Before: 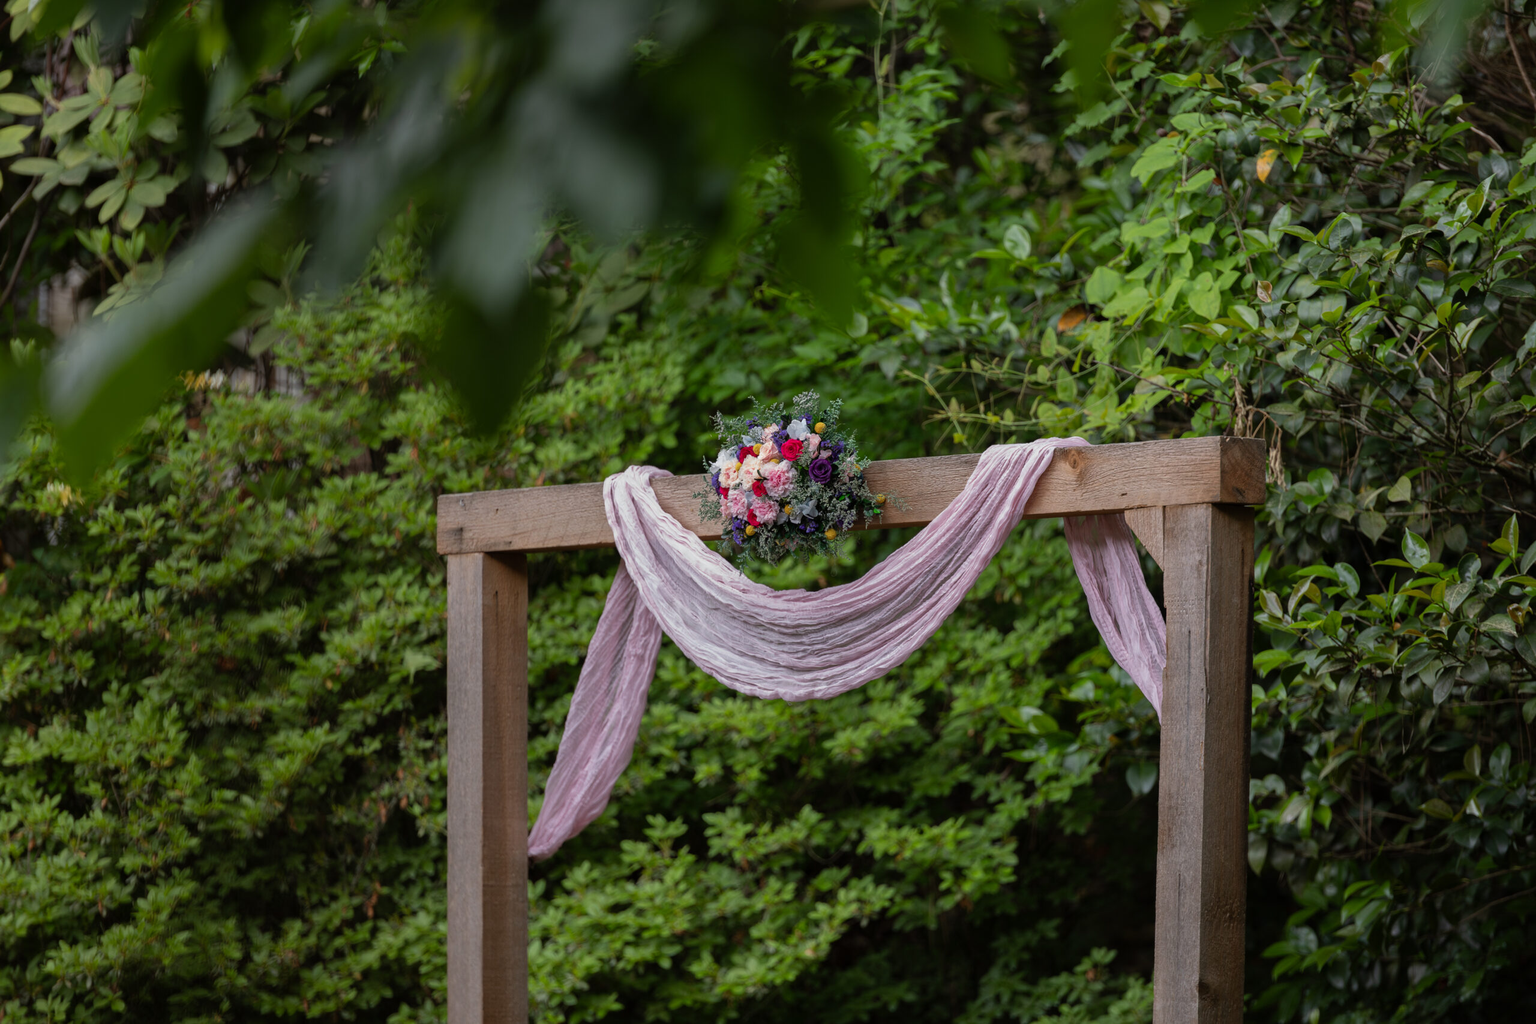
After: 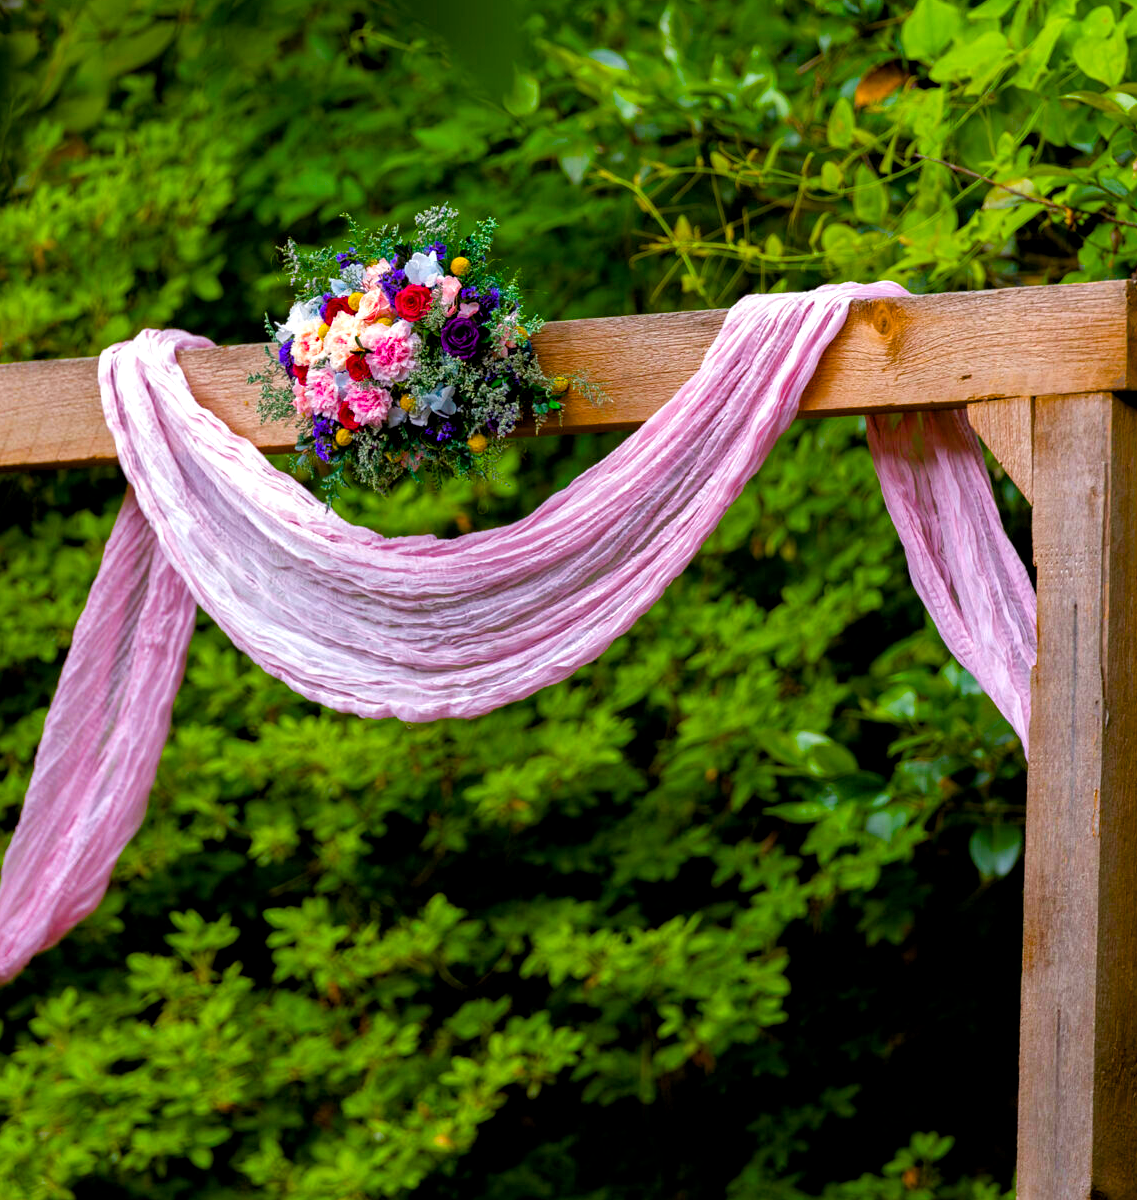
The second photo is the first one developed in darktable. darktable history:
color balance rgb: linear chroma grading › shadows 10%, linear chroma grading › highlights 10%, linear chroma grading › global chroma 15%, linear chroma grading › mid-tones 15%, perceptual saturation grading › global saturation 40%, perceptual saturation grading › highlights -25%, perceptual saturation grading › mid-tones 35%, perceptual saturation grading › shadows 35%, perceptual brilliance grading › global brilliance 11.29%, global vibrance 11.29%
crop: left 35.432%, top 26.233%, right 20.145%, bottom 3.432%
exposure: black level correction 0.005, exposure 0.286 EV, compensate highlight preservation false
color balance: output saturation 110%
